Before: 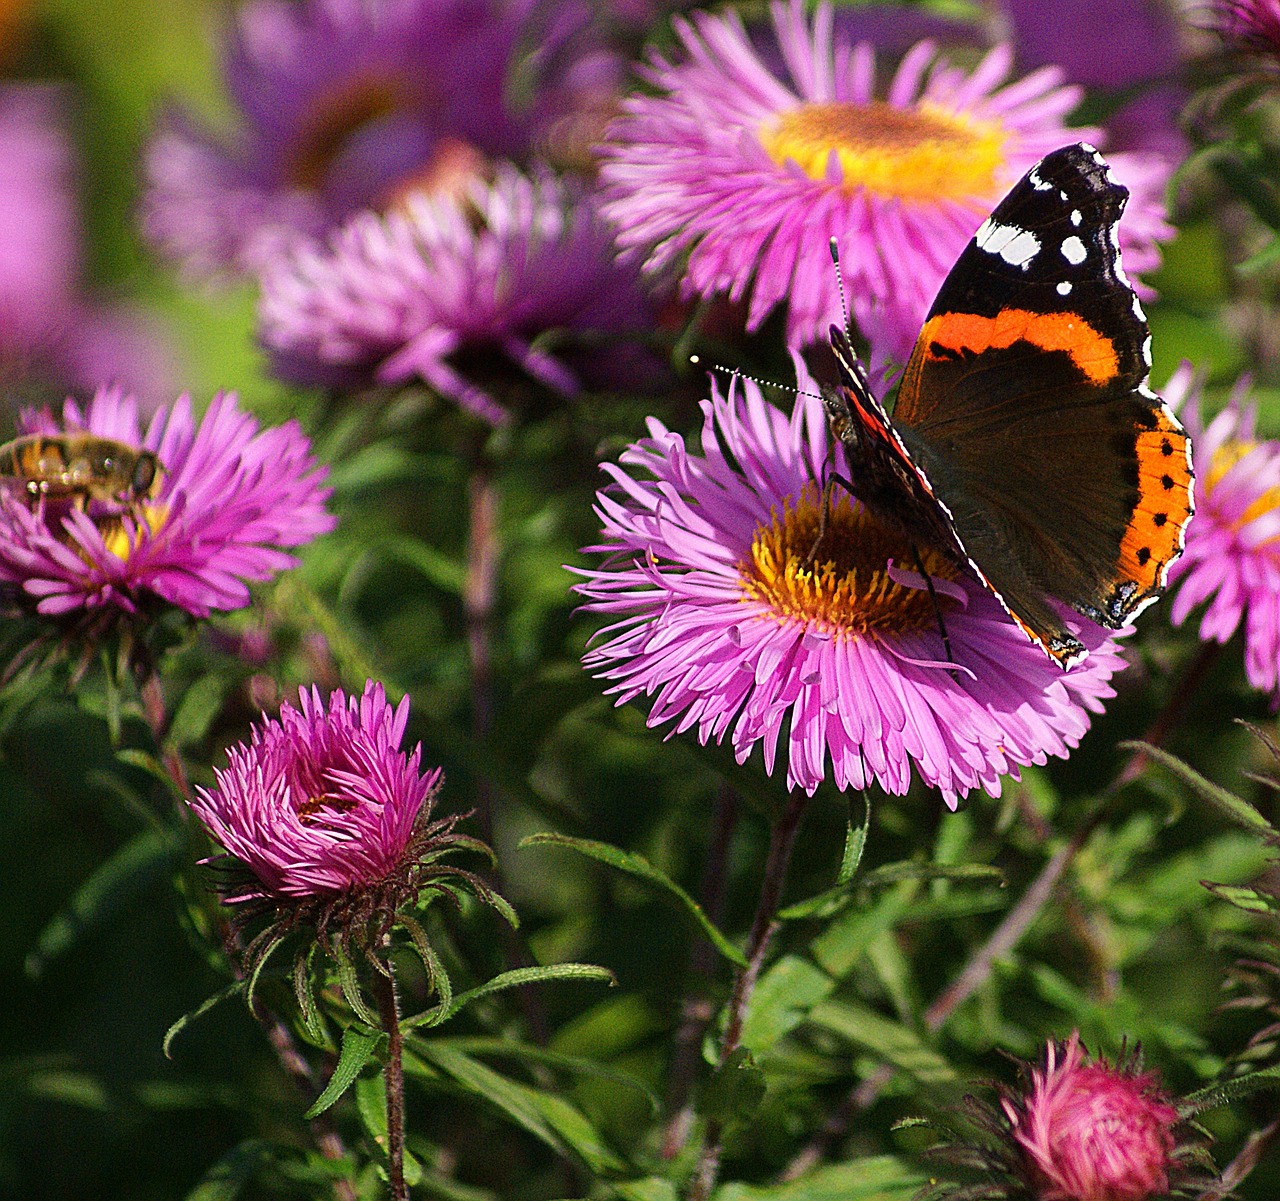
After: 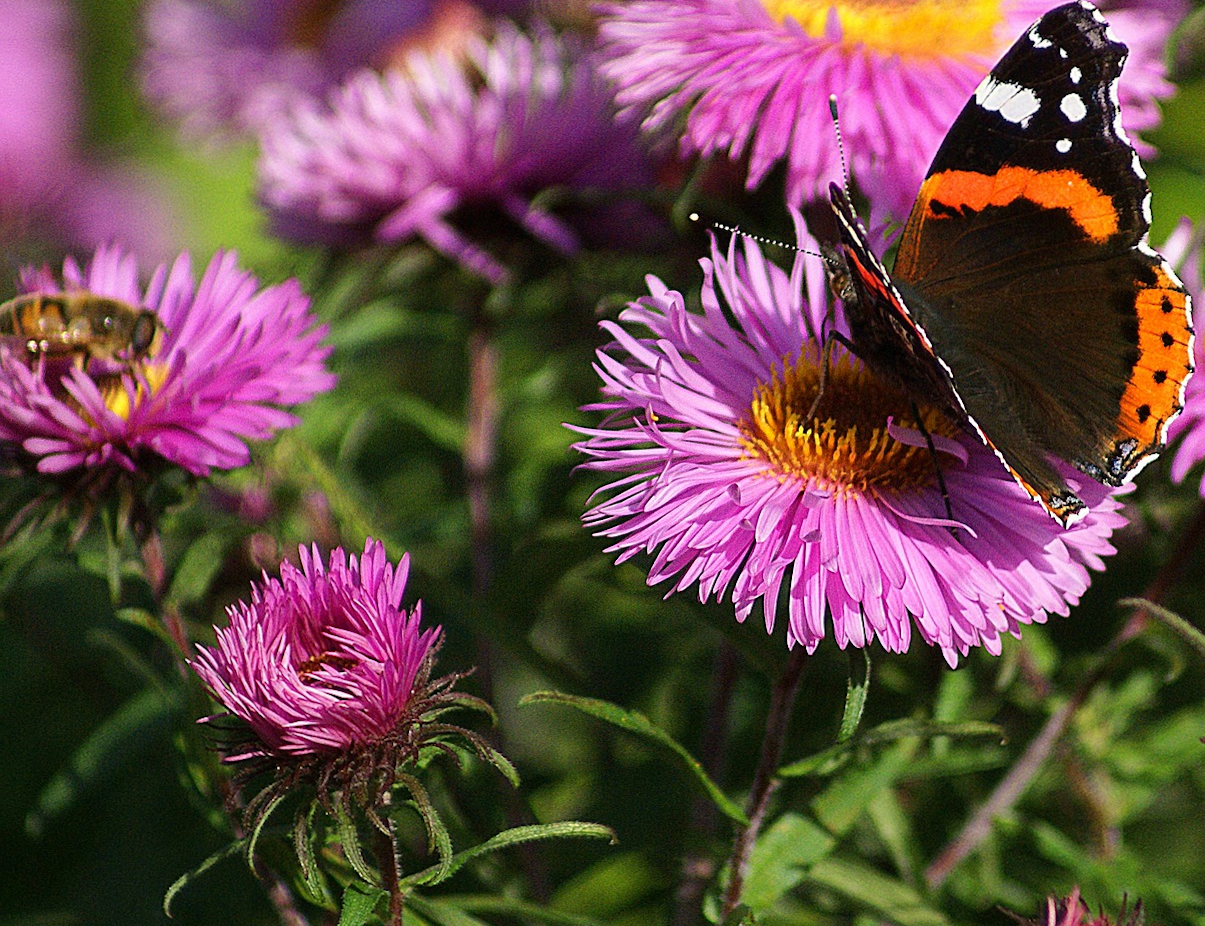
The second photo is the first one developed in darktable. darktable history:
crop and rotate: angle 0.08°, top 11.827%, right 5.686%, bottom 10.896%
